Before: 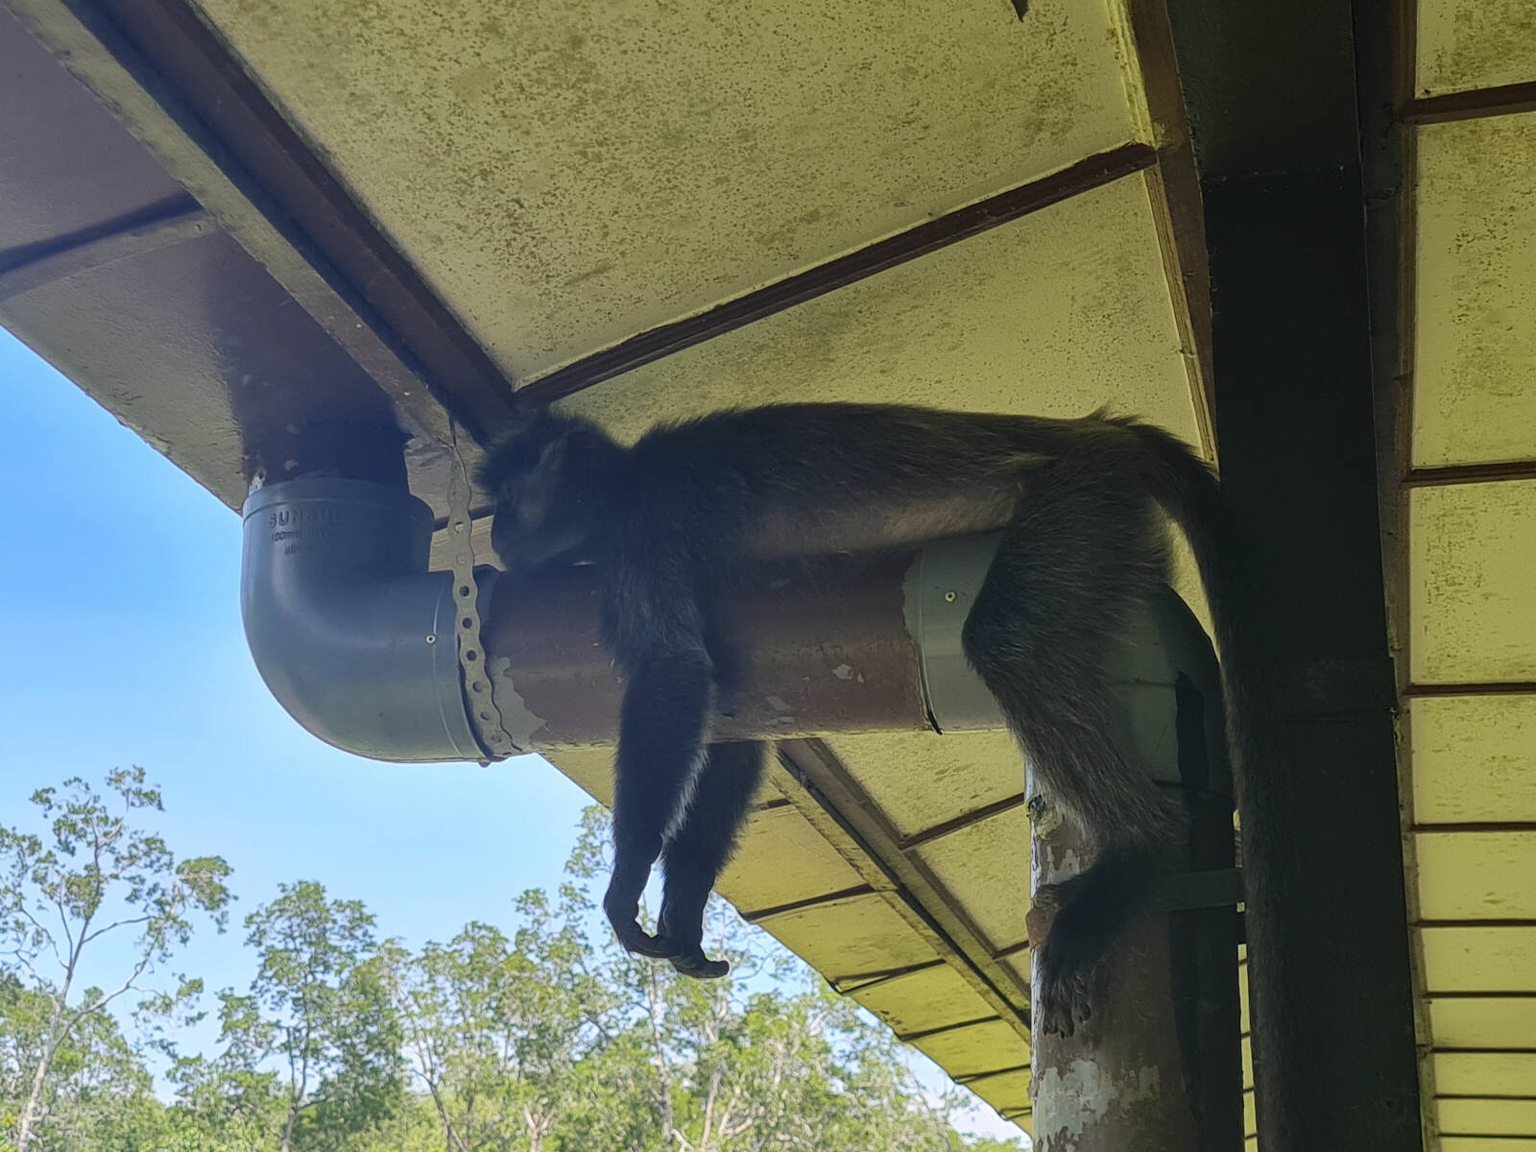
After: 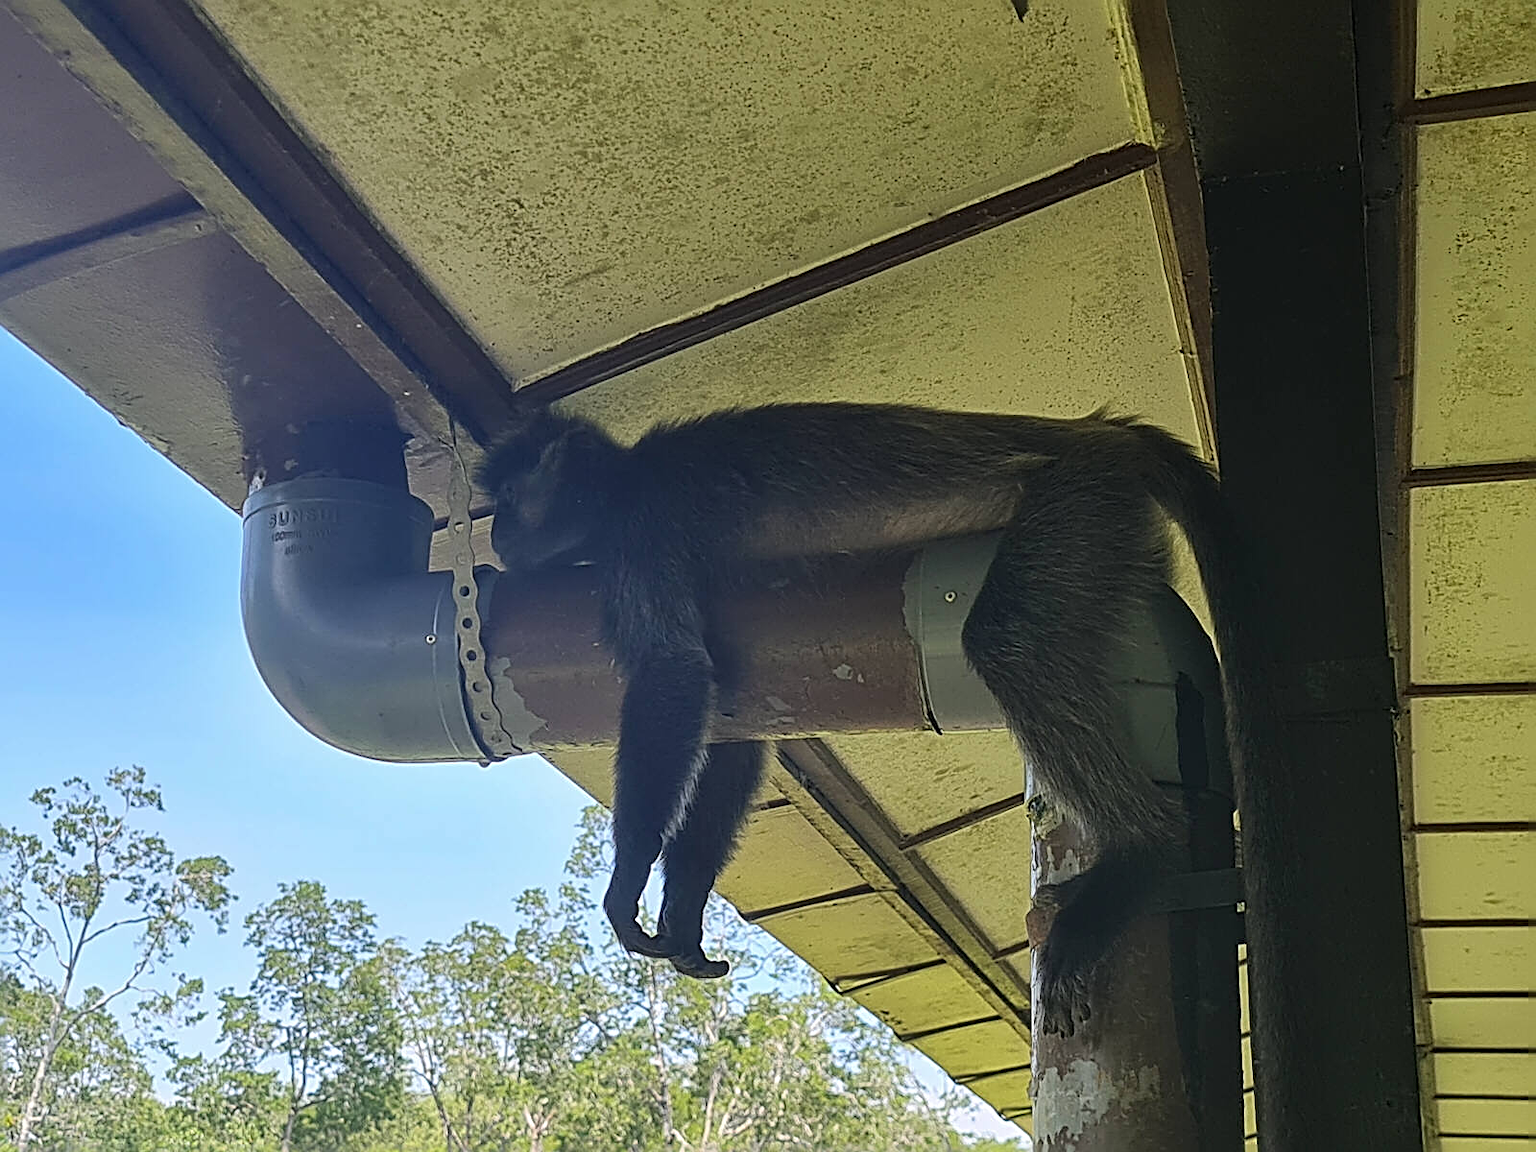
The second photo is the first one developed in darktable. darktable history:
sharpen: radius 3.037, amount 0.766
